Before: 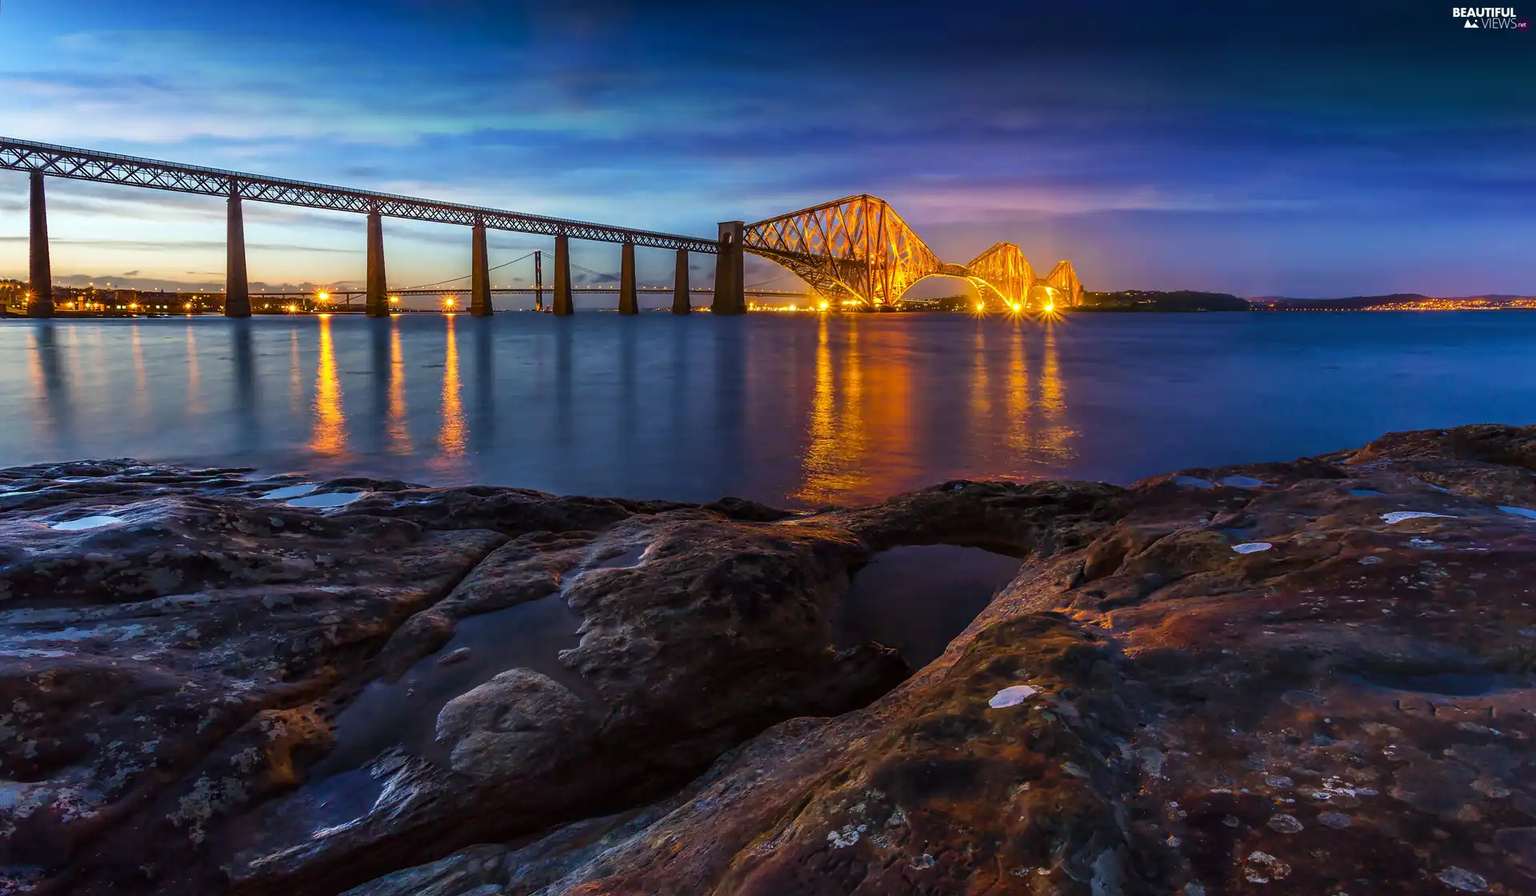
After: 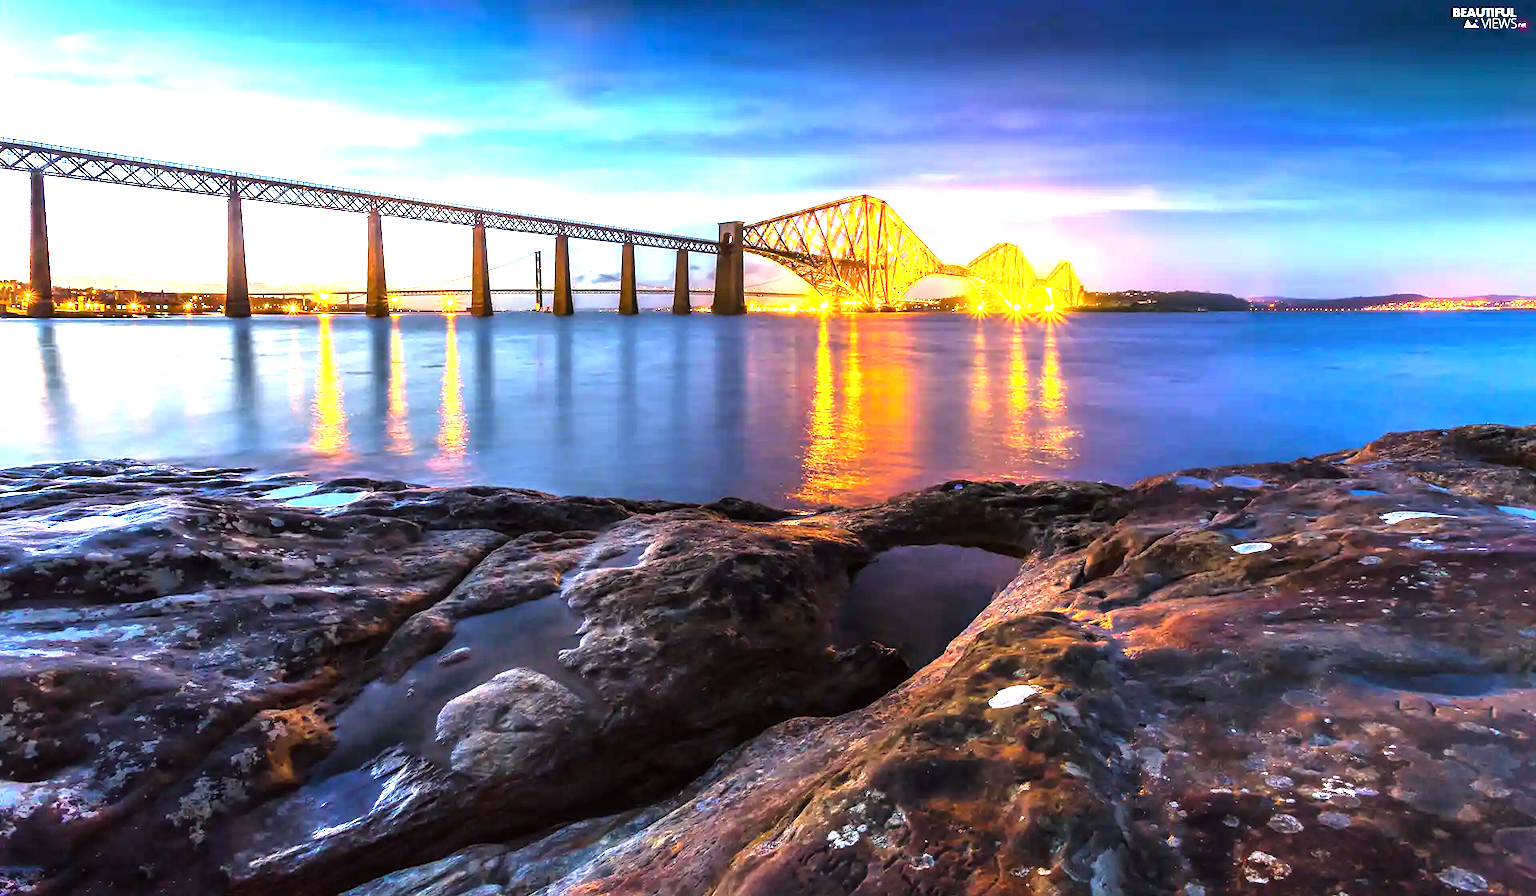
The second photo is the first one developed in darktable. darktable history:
tone equalizer: -8 EV -1.1 EV, -7 EV -0.971 EV, -6 EV -0.838 EV, -5 EV -0.554 EV, -3 EV 0.589 EV, -2 EV 0.837 EV, -1 EV 1.01 EV, +0 EV 1.08 EV, mask exposure compensation -0.486 EV
exposure: black level correction 0, exposure 1.376 EV, compensate highlight preservation false
